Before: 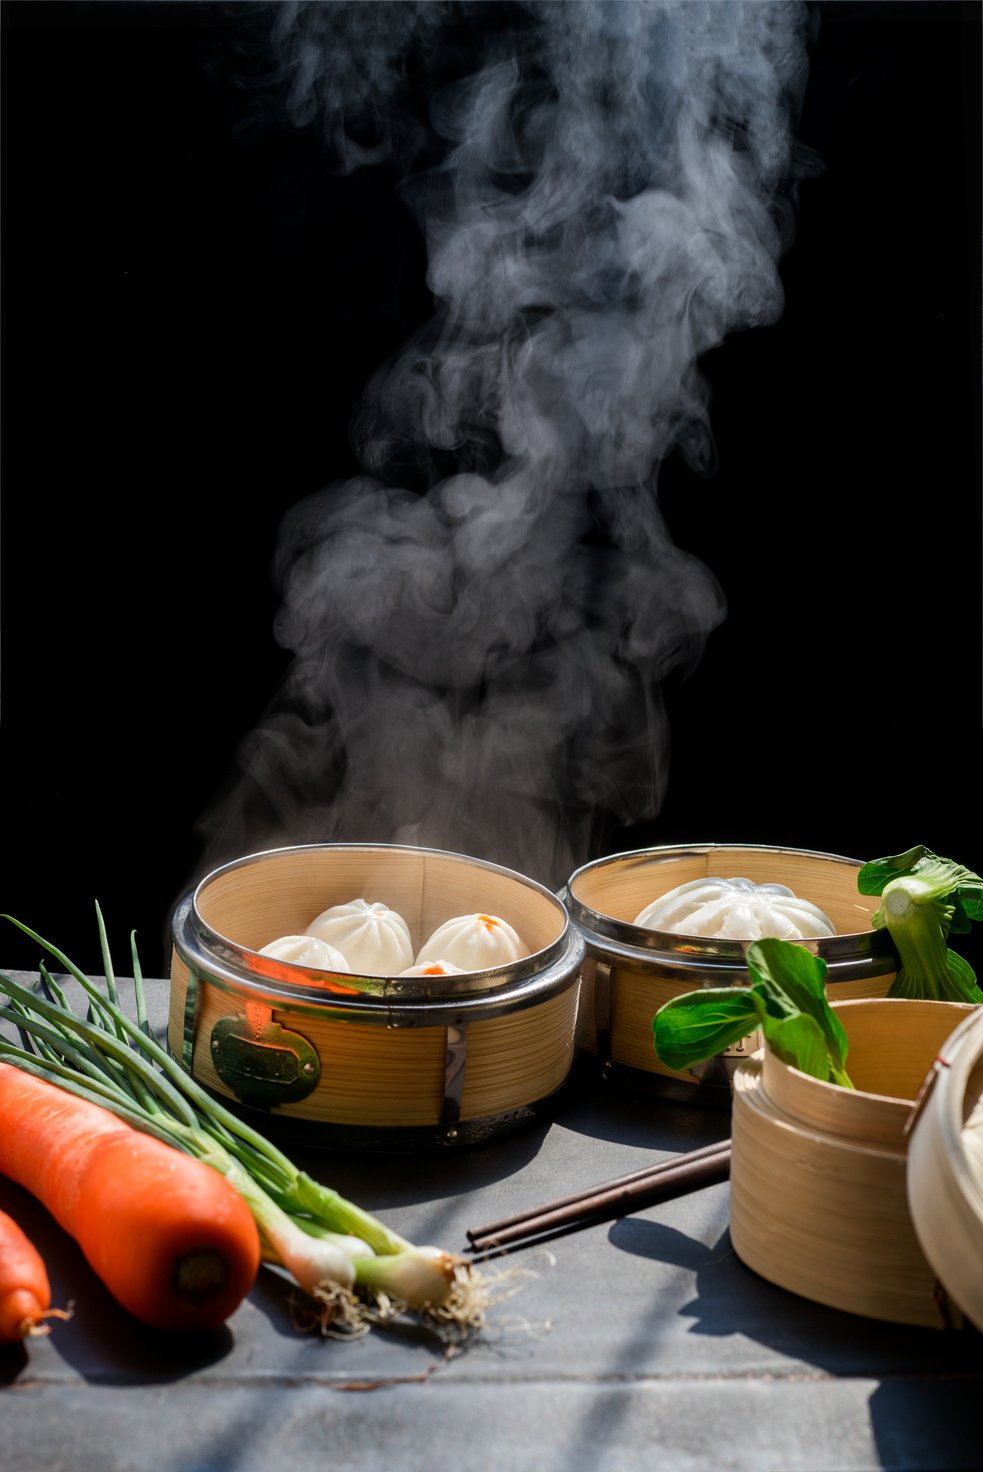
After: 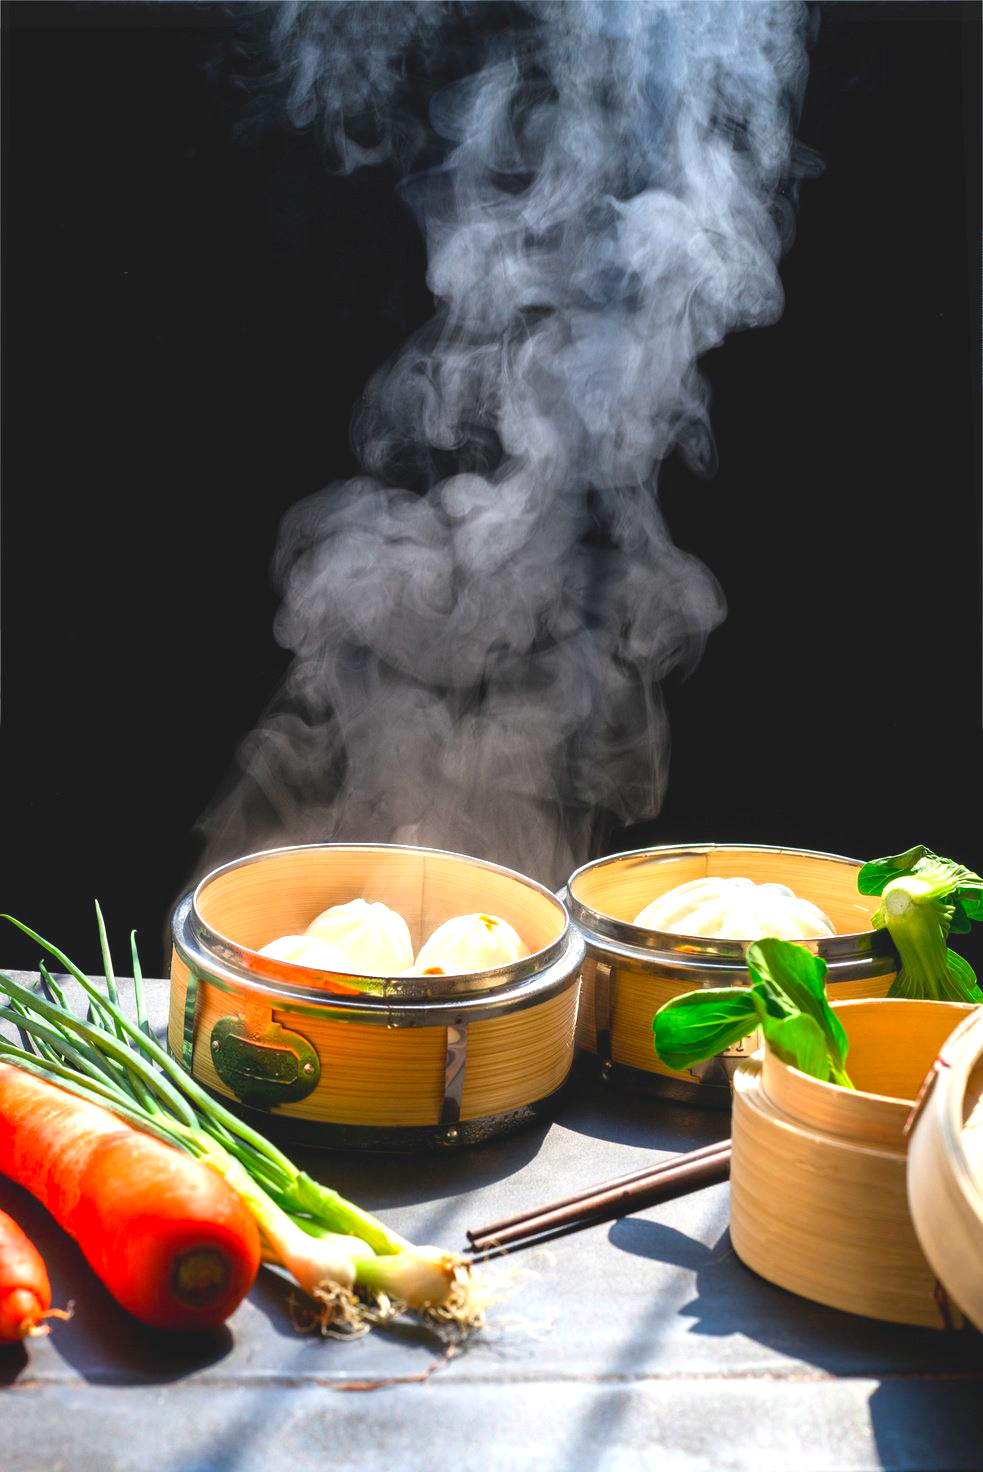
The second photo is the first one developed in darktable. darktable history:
exposure: black level correction 0, exposure 1.5 EV, compensate exposure bias true, compensate highlight preservation false
contrast brightness saturation: contrast -0.19, saturation 0.19
